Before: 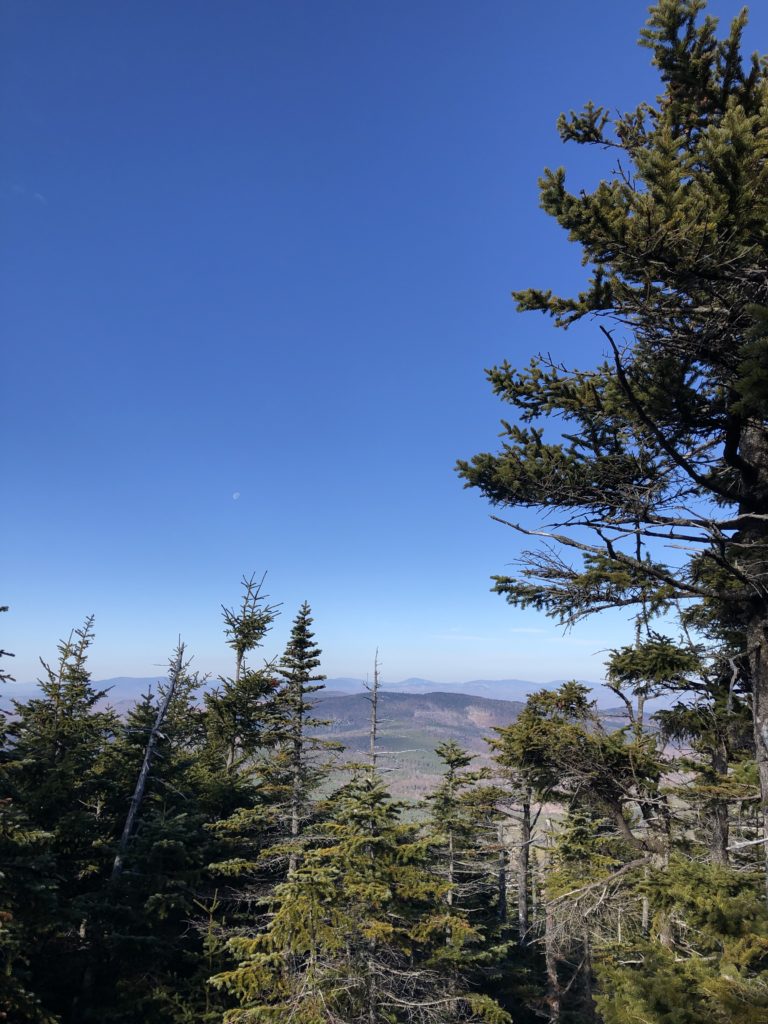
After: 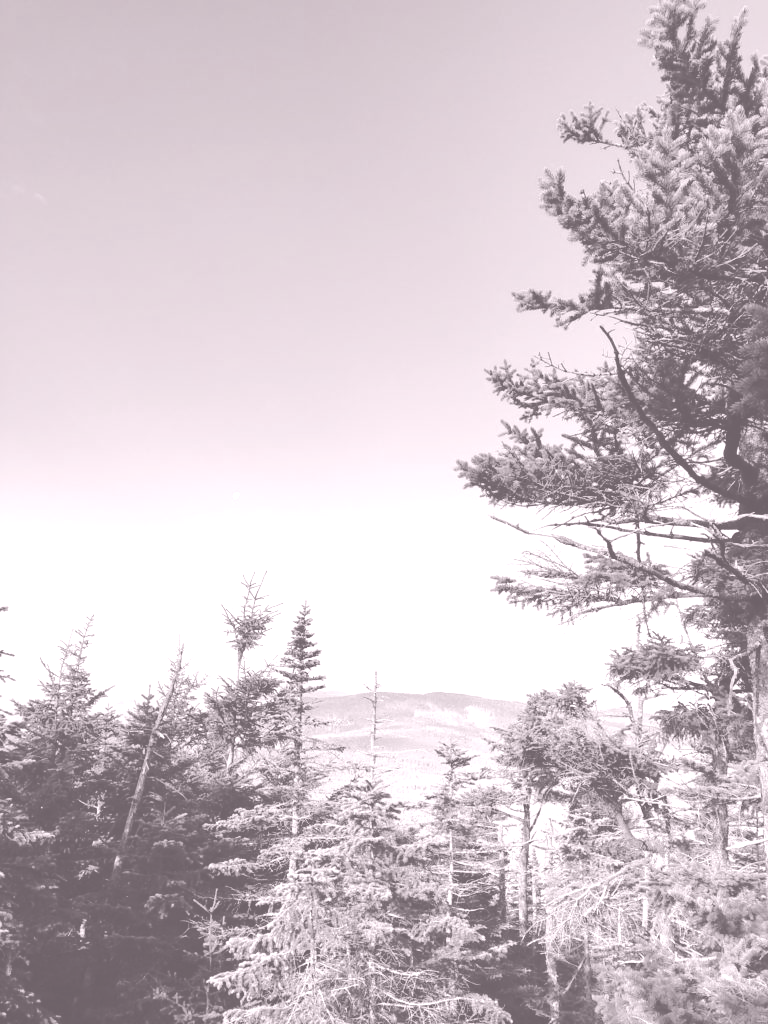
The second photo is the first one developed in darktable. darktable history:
colorize: hue 25.2°, saturation 83%, source mix 82%, lightness 79%, version 1
exposure: black level correction 0.012, compensate highlight preservation false
